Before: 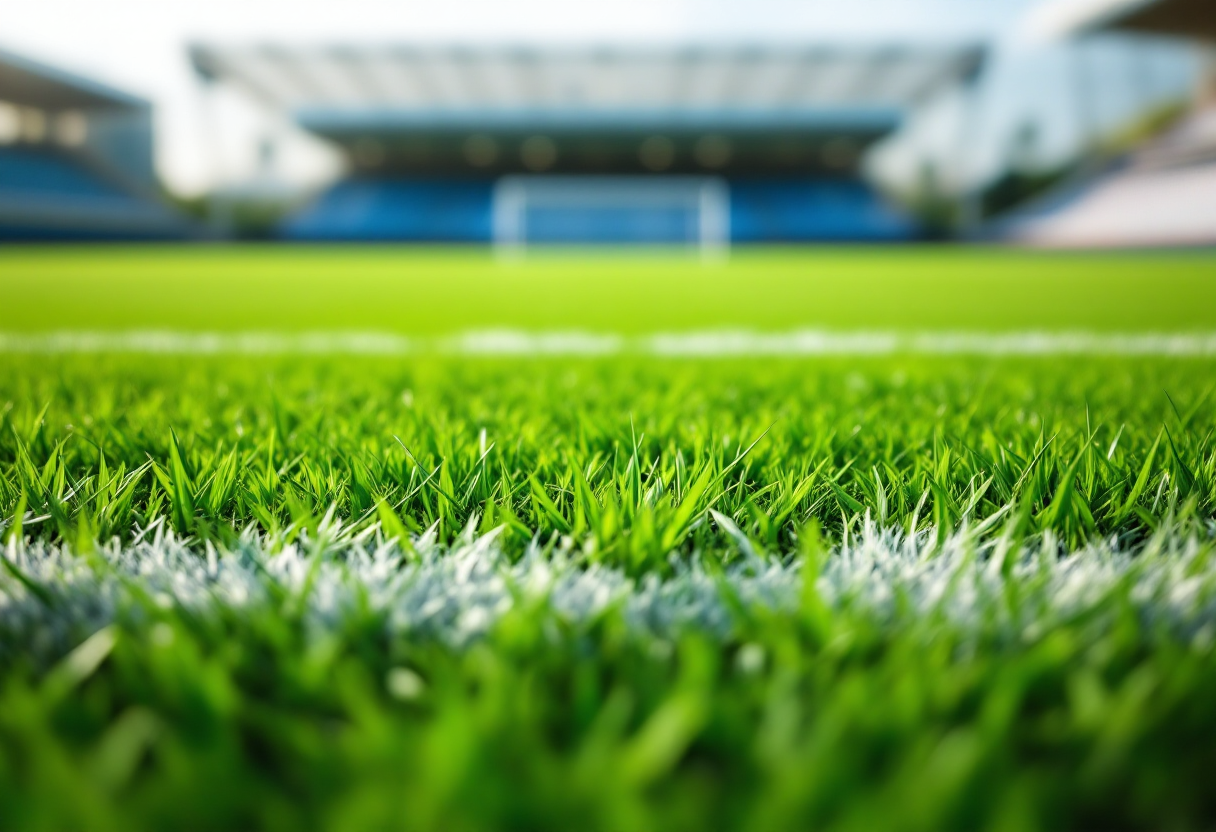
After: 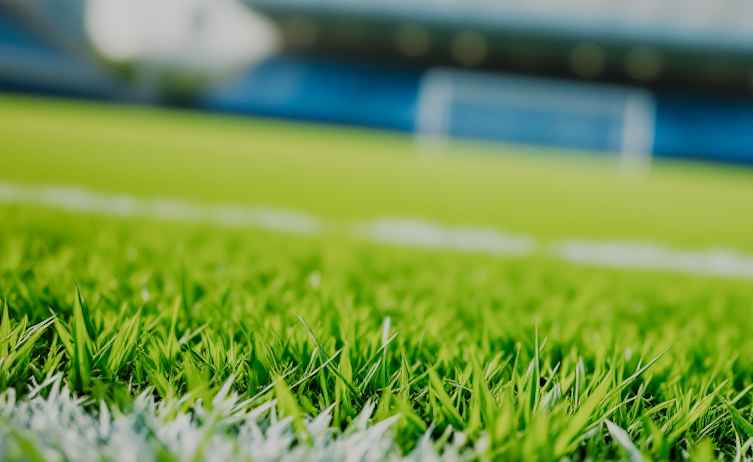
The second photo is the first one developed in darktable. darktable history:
filmic rgb: black relative exposure -7.2 EV, white relative exposure 5.36 EV, hardness 3.02, preserve chrominance no, color science v5 (2021), contrast in shadows safe, contrast in highlights safe
crop and rotate: angle -5.62°, left 2.013%, top 6.669%, right 27.473%, bottom 30.116%
